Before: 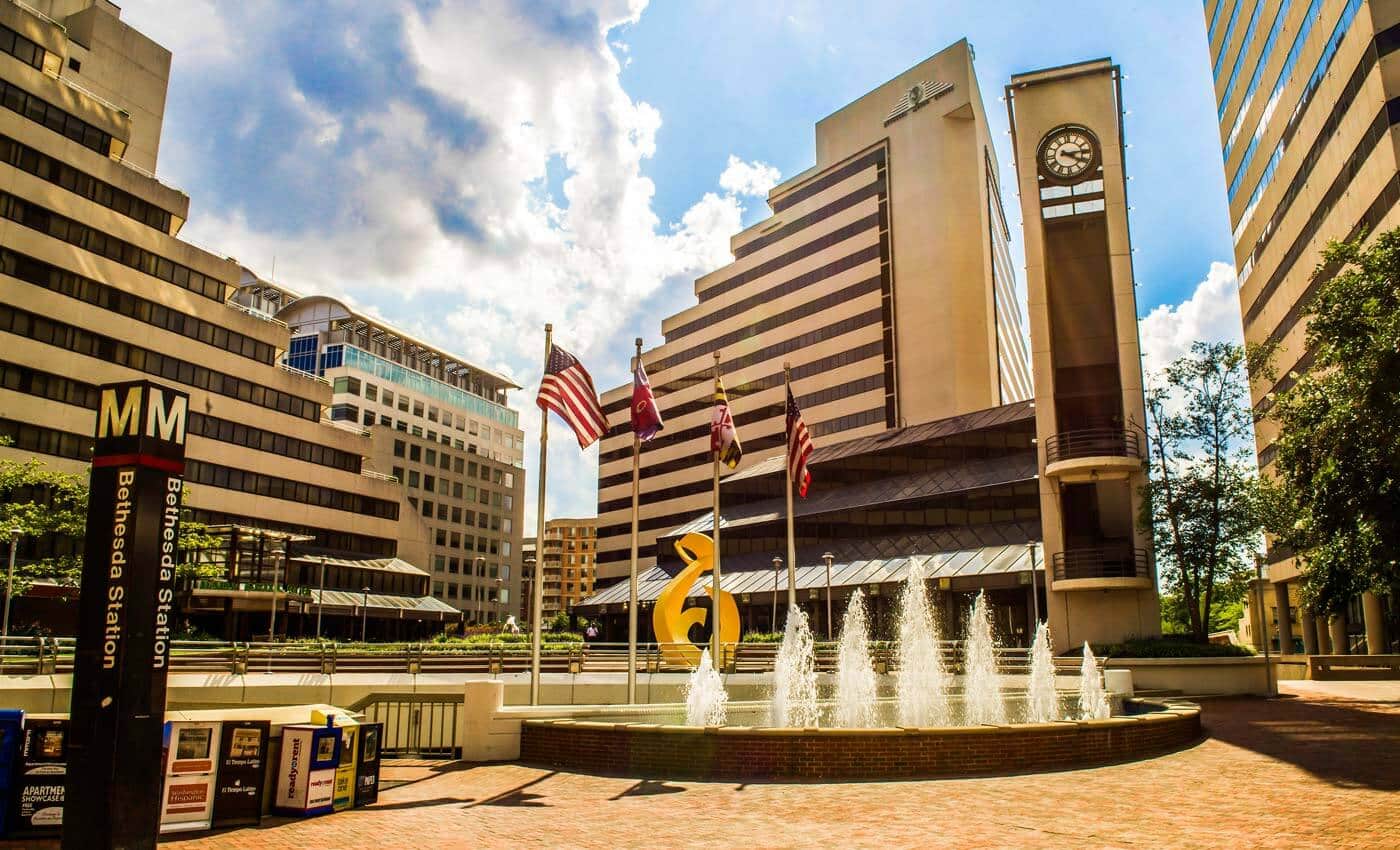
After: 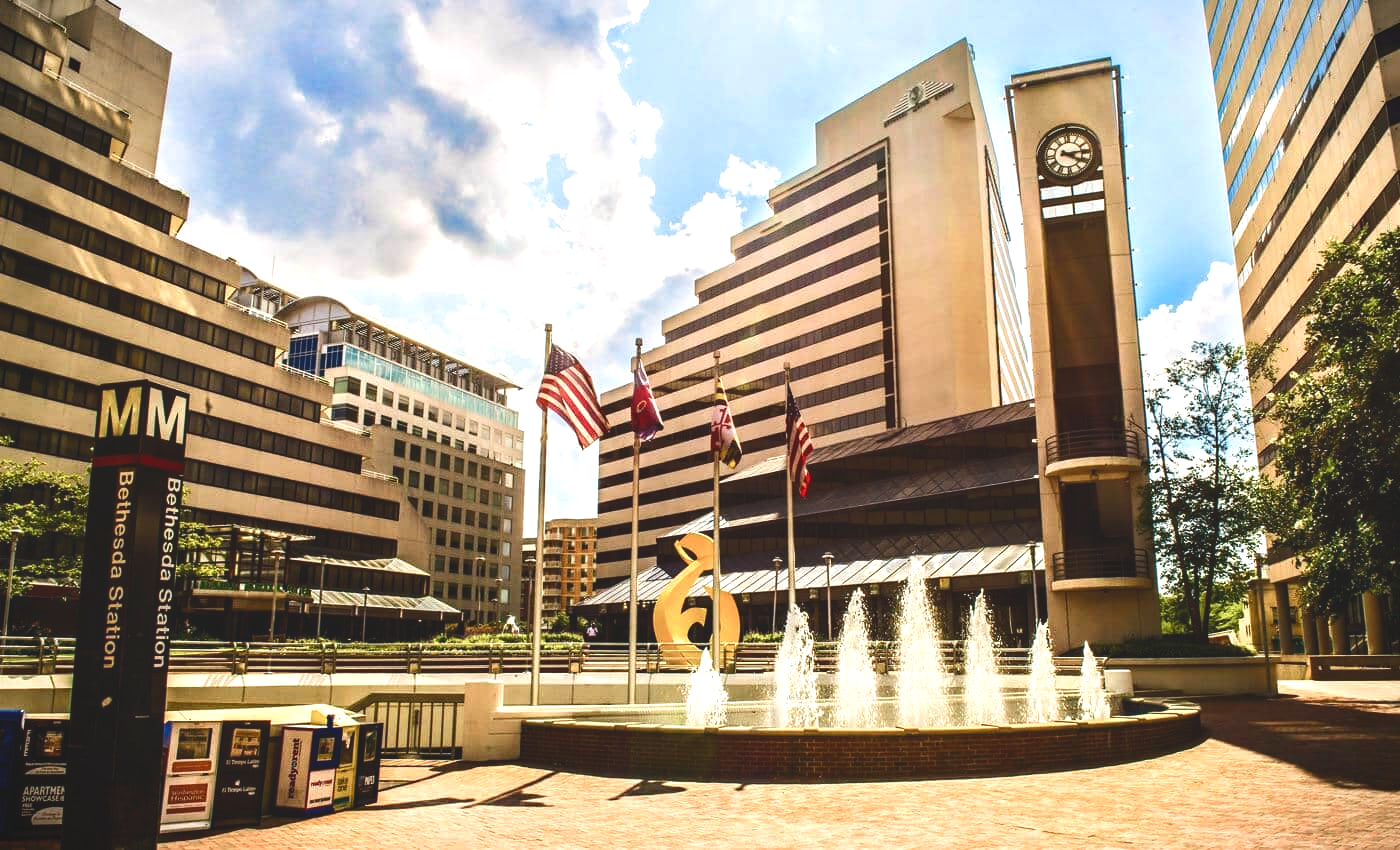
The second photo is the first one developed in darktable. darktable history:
color balance rgb: highlights gain › chroma 0.222%, highlights gain › hue 331.01°, perceptual saturation grading › global saturation 0.668%, perceptual saturation grading › highlights -18.216%, perceptual saturation grading › mid-tones 7.027%, perceptual saturation grading › shadows 28.133%
vignetting: fall-off start 99.35%, brightness -0.461, saturation -0.31, width/height ratio 1.306
tone equalizer: -8 EV 0 EV, -7 EV -0.002 EV, -6 EV 0.002 EV, -5 EV -0.039 EV, -4 EV -0.096 EV, -3 EV -0.147 EV, -2 EV 0.223 EV, -1 EV 0.712 EV, +0 EV 0.481 EV
exposure: black level correction -0.015, exposure -0.125 EV, compensate highlight preservation false
